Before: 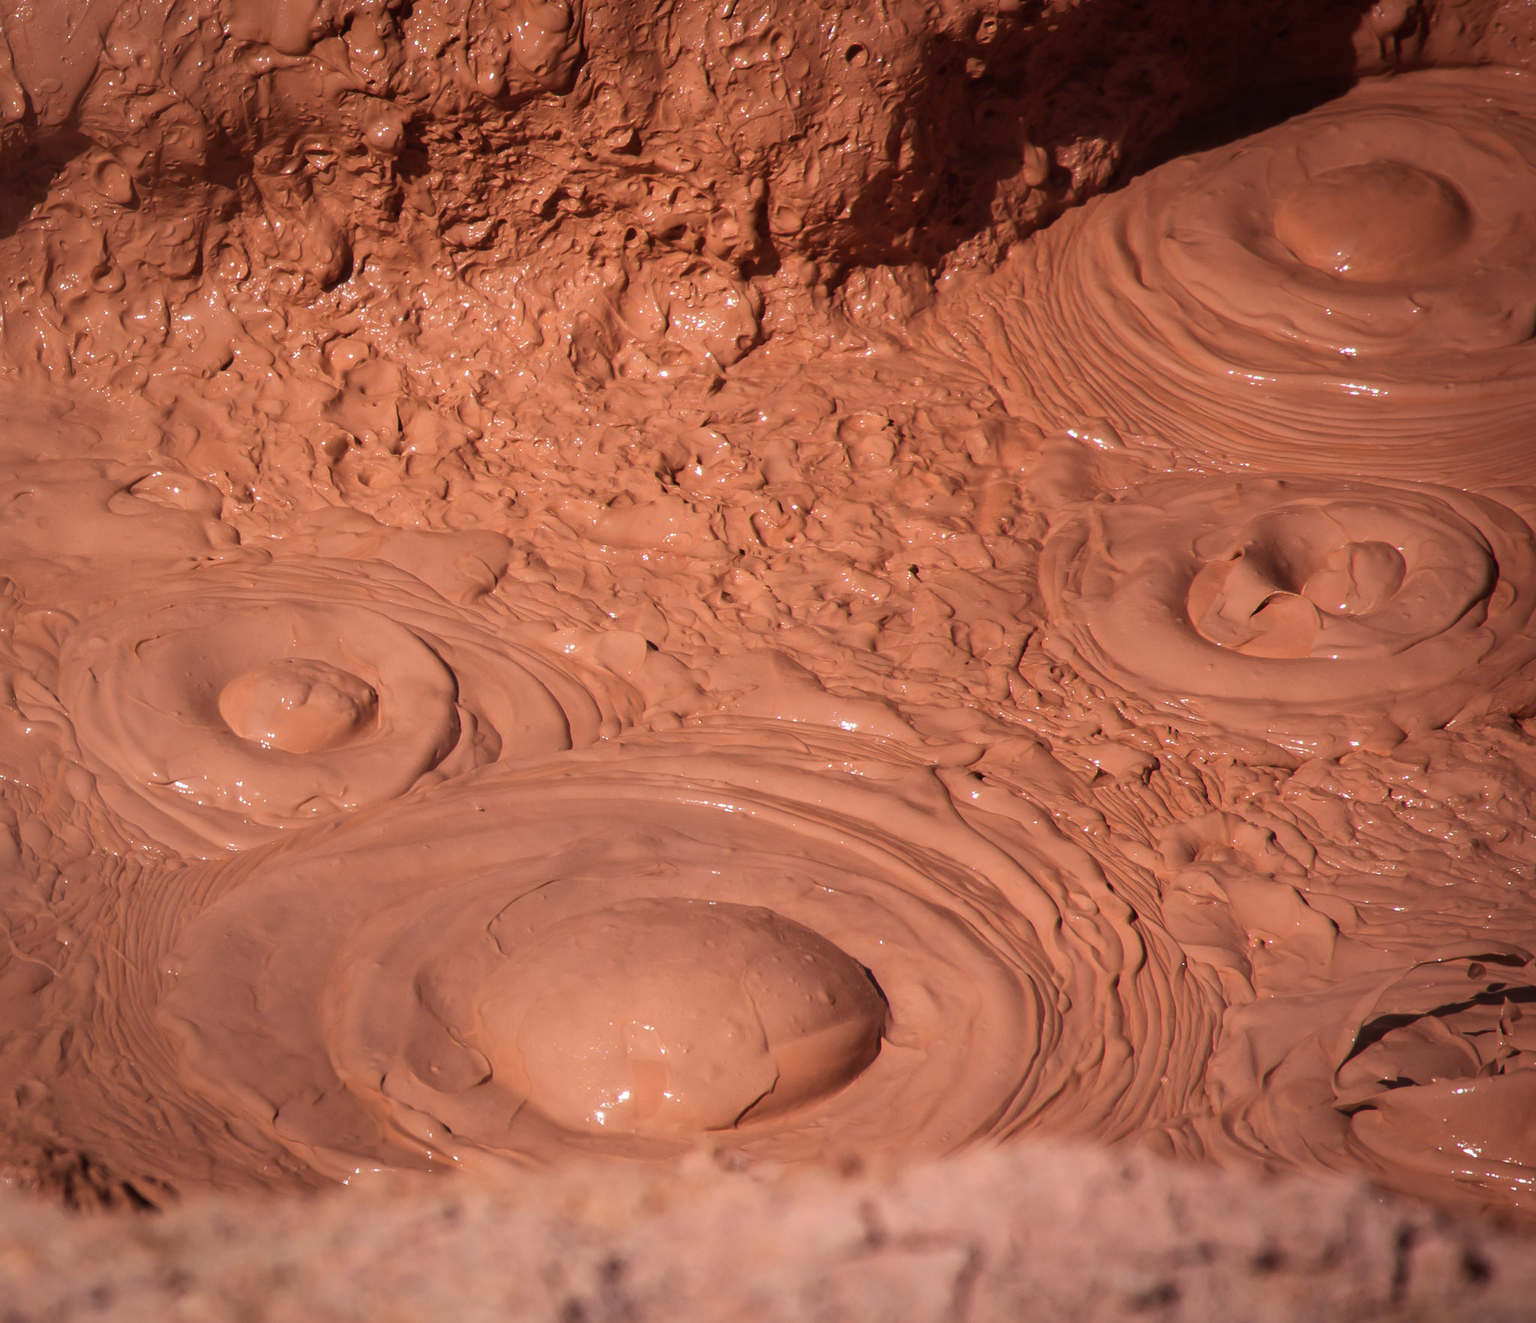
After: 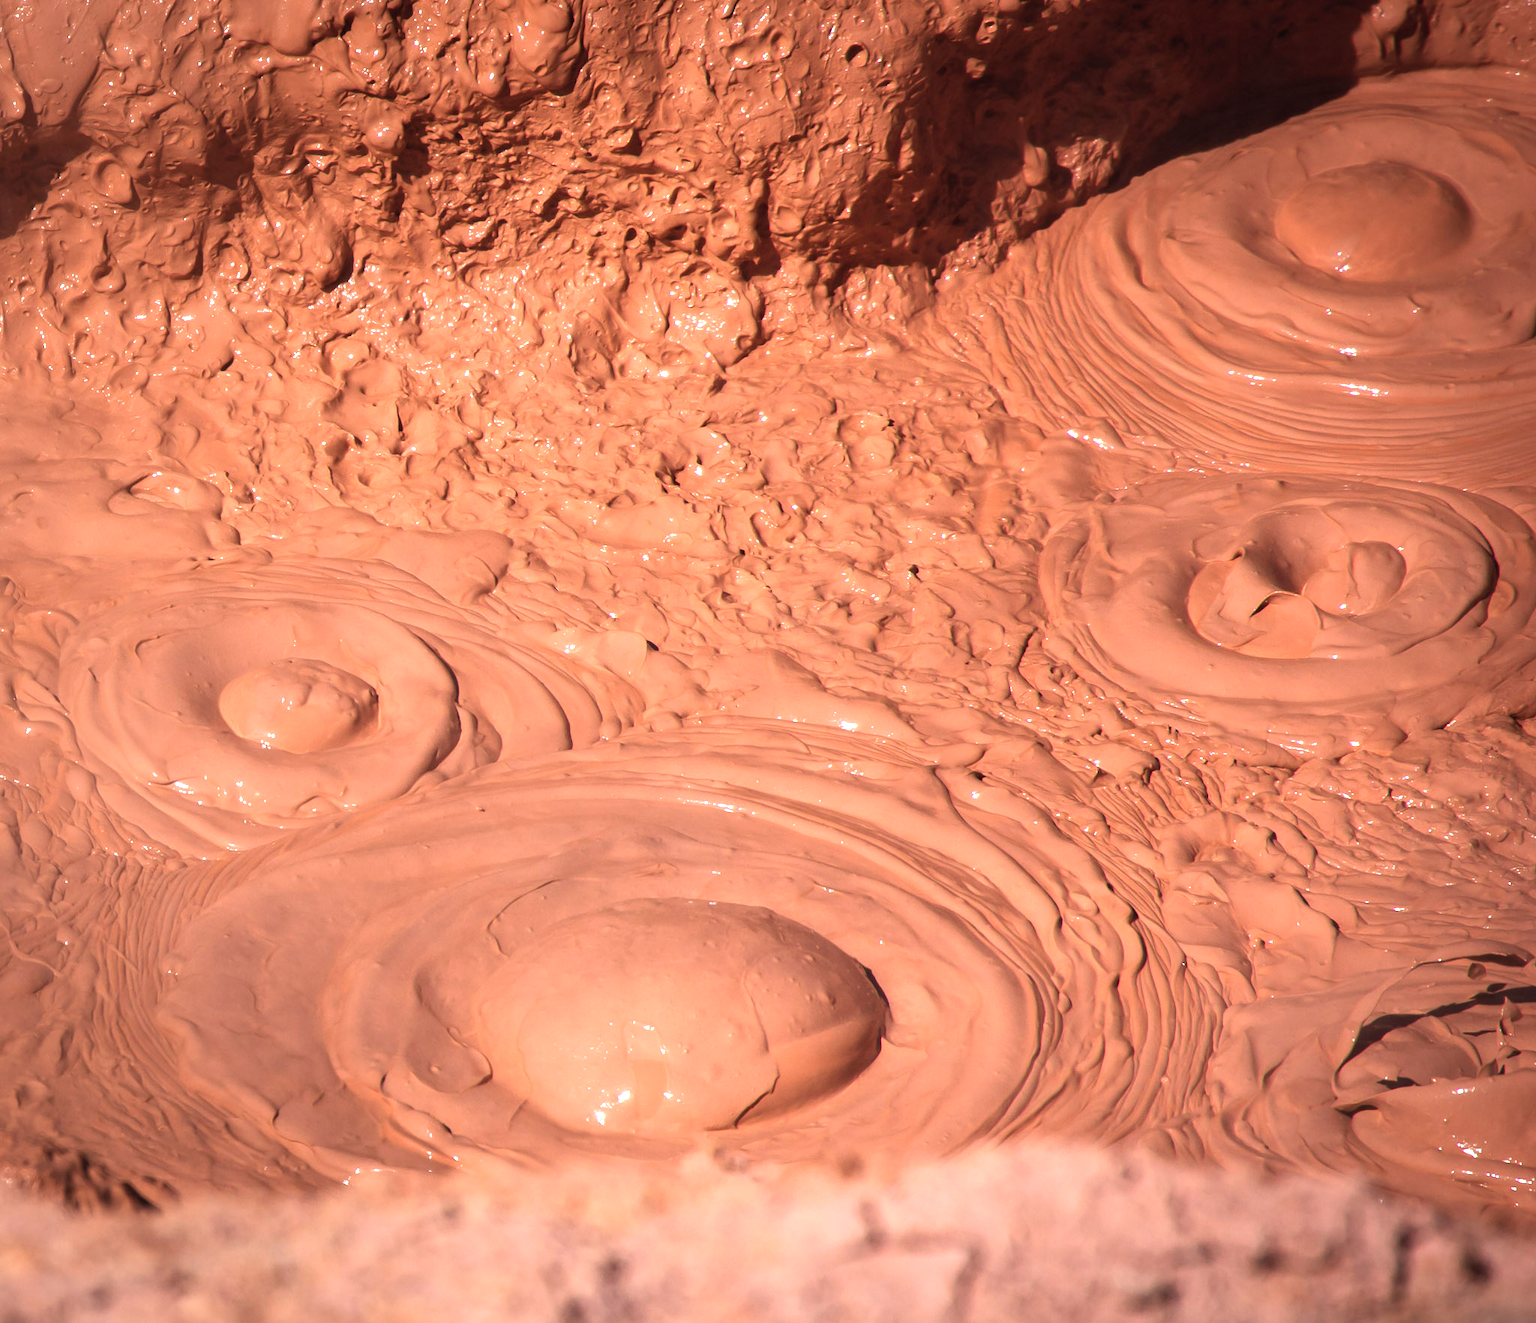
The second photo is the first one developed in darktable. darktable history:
exposure: black level correction 0, exposure 0.841 EV, compensate exposure bias true, compensate highlight preservation false
